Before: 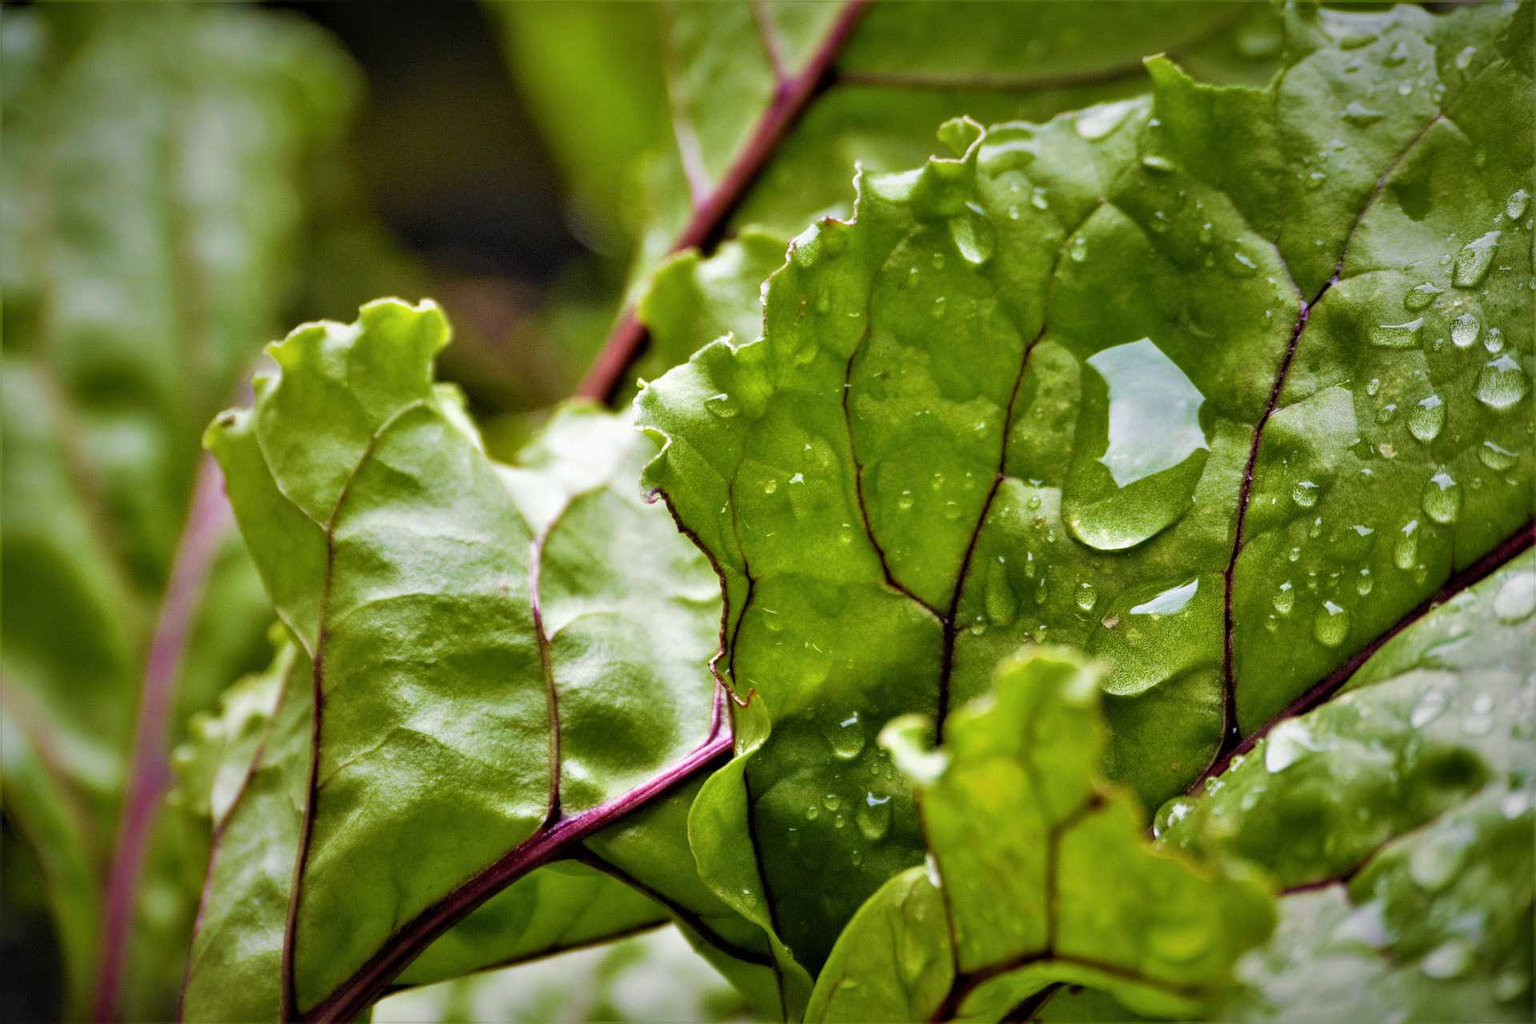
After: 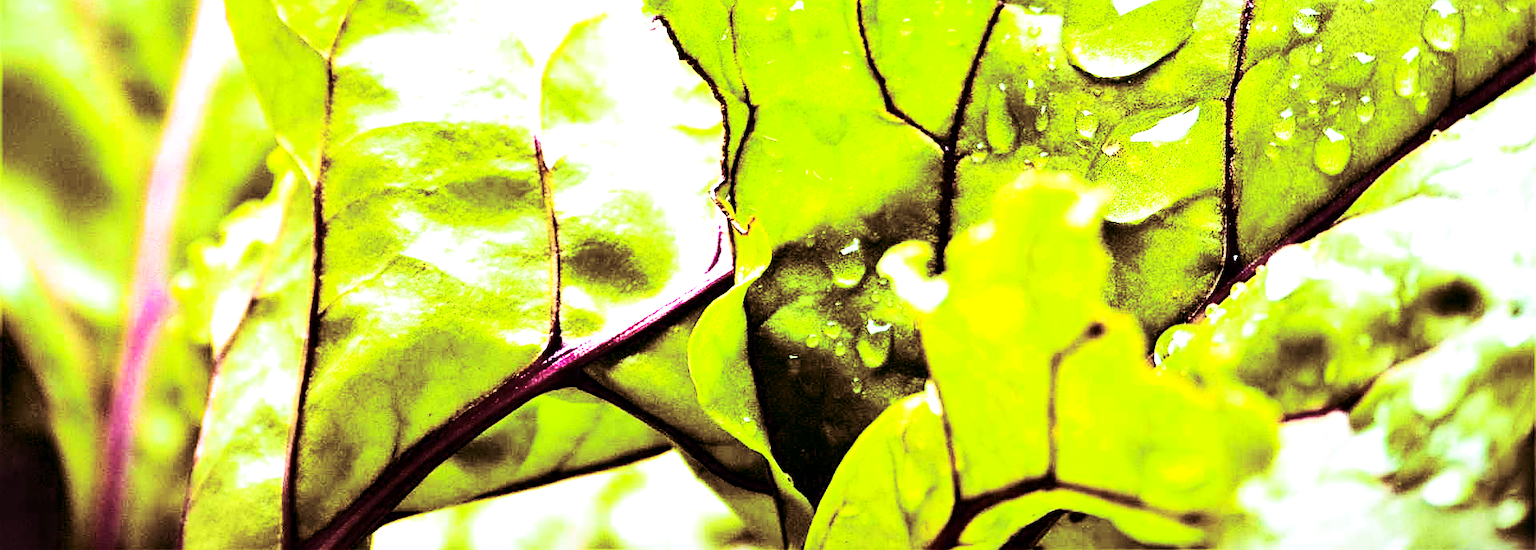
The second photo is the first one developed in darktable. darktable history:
crop and rotate: top 46.237%
color balance rgb: linear chroma grading › global chroma 15%, perceptual saturation grading › global saturation 30%
color calibration: illuminant custom, x 0.363, y 0.385, temperature 4528.03 K
split-toning: compress 20%
contrast brightness saturation: contrast 0.5, saturation -0.1
exposure: black level correction 0, exposure 1.741 EV, compensate exposure bias true, compensate highlight preservation false
sharpen: on, module defaults
